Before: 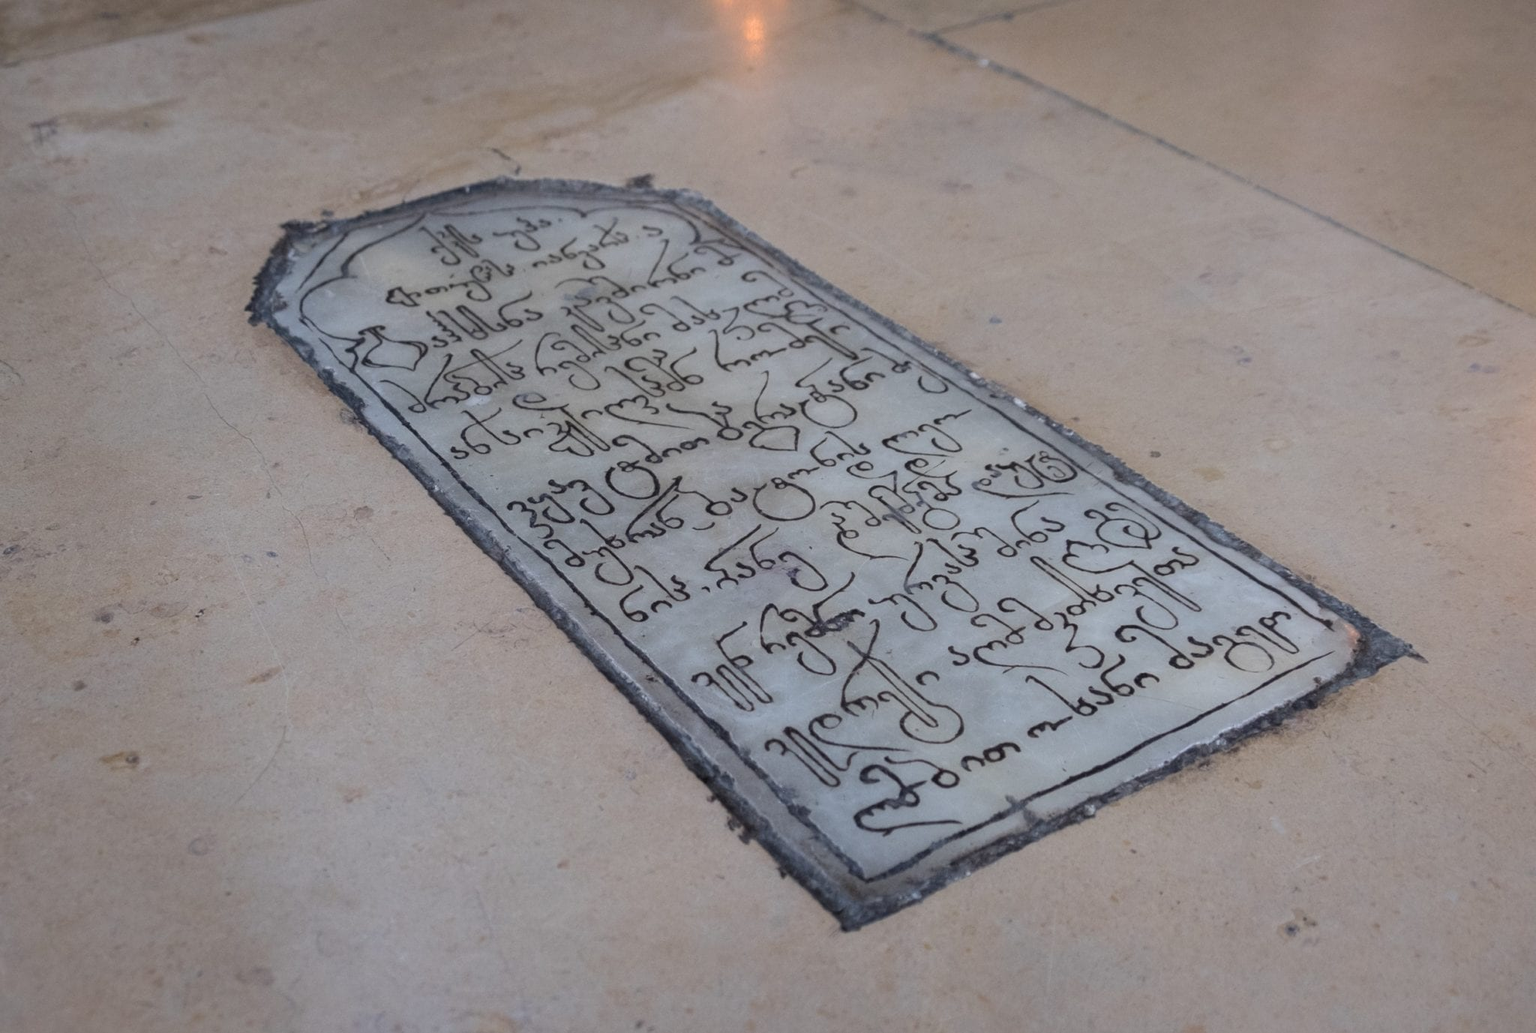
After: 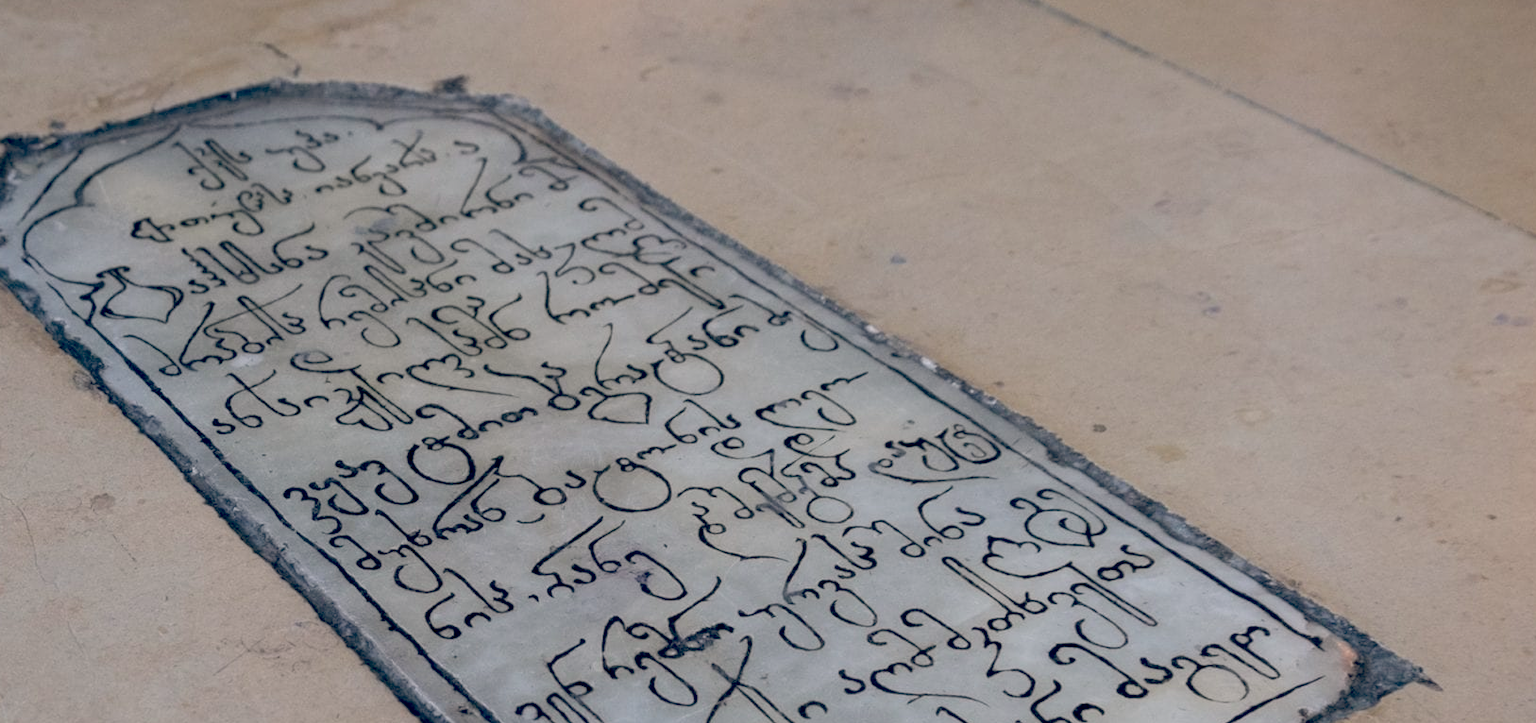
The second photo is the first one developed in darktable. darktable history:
color balance: lift [0.975, 0.993, 1, 1.015], gamma [1.1, 1, 1, 0.945], gain [1, 1.04, 1, 0.95]
crop: left 18.38%, top 11.092%, right 2.134%, bottom 33.217%
